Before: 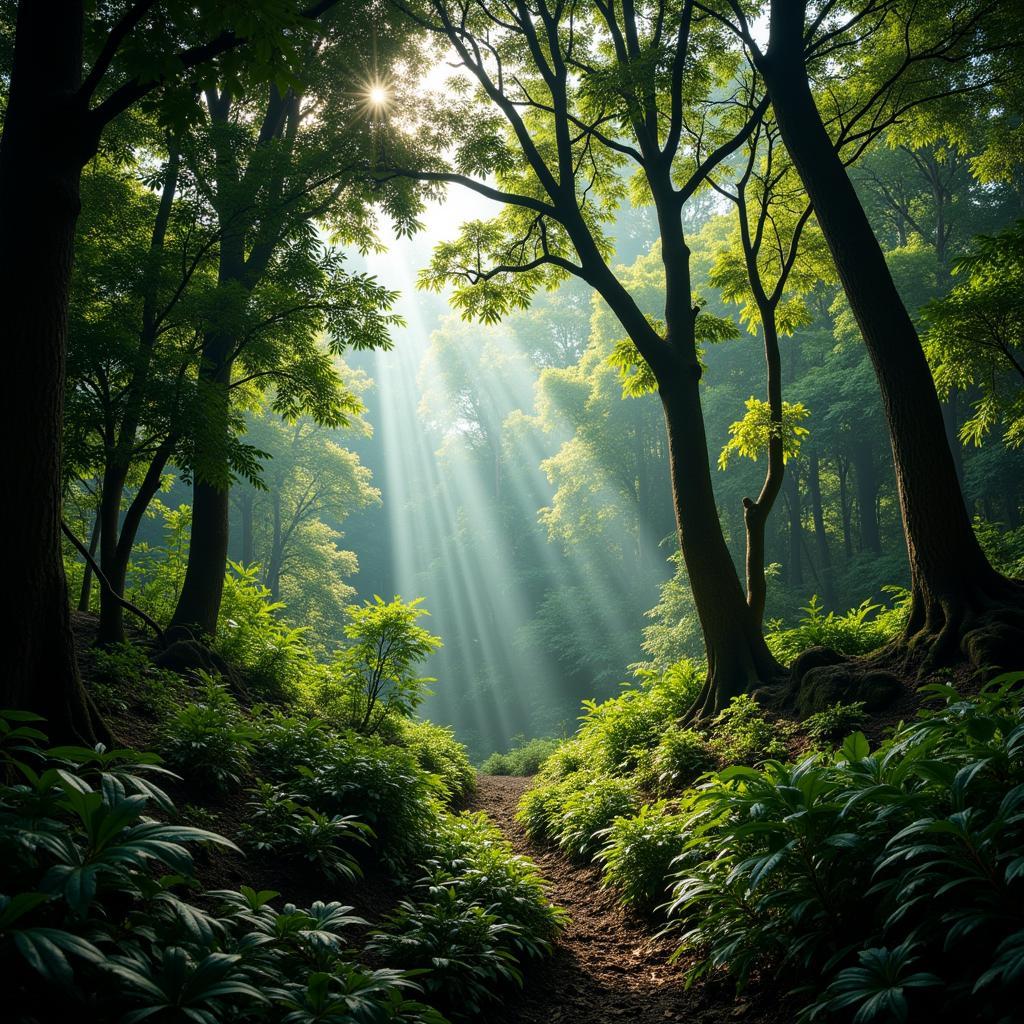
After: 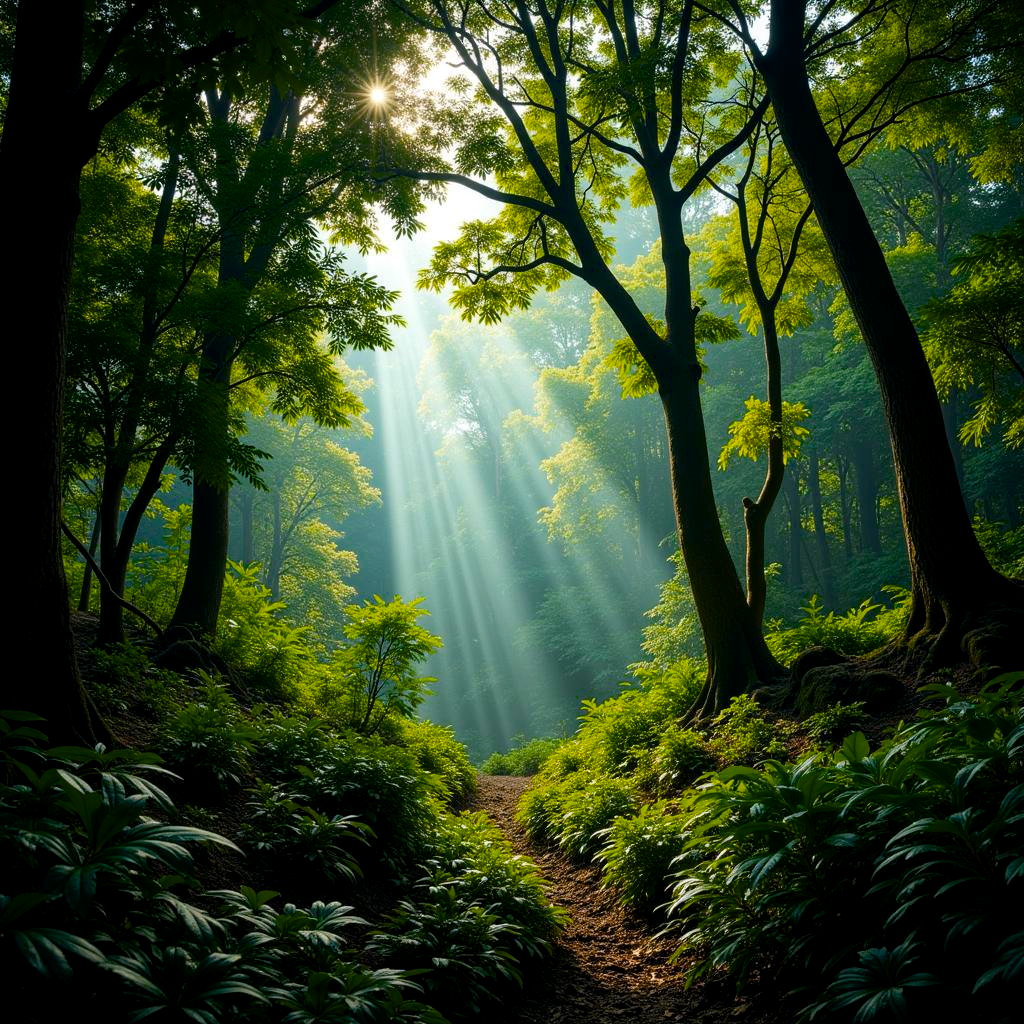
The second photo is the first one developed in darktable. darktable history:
color balance rgb: shadows lift › hue 87.62°, global offset › luminance -0.505%, perceptual saturation grading › global saturation 29.411%, global vibrance 1.578%, saturation formula JzAzBz (2021)
exposure: black level correction -0.003, exposure 0.035 EV, compensate highlight preservation false
